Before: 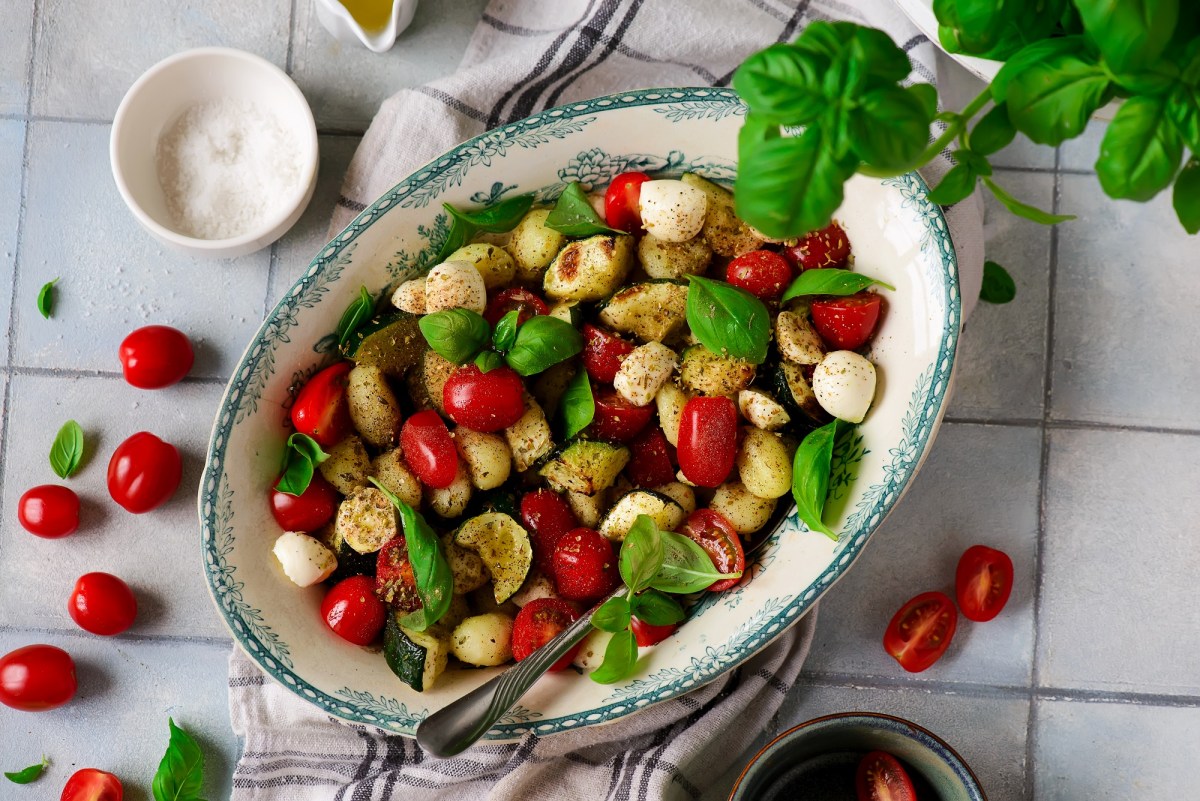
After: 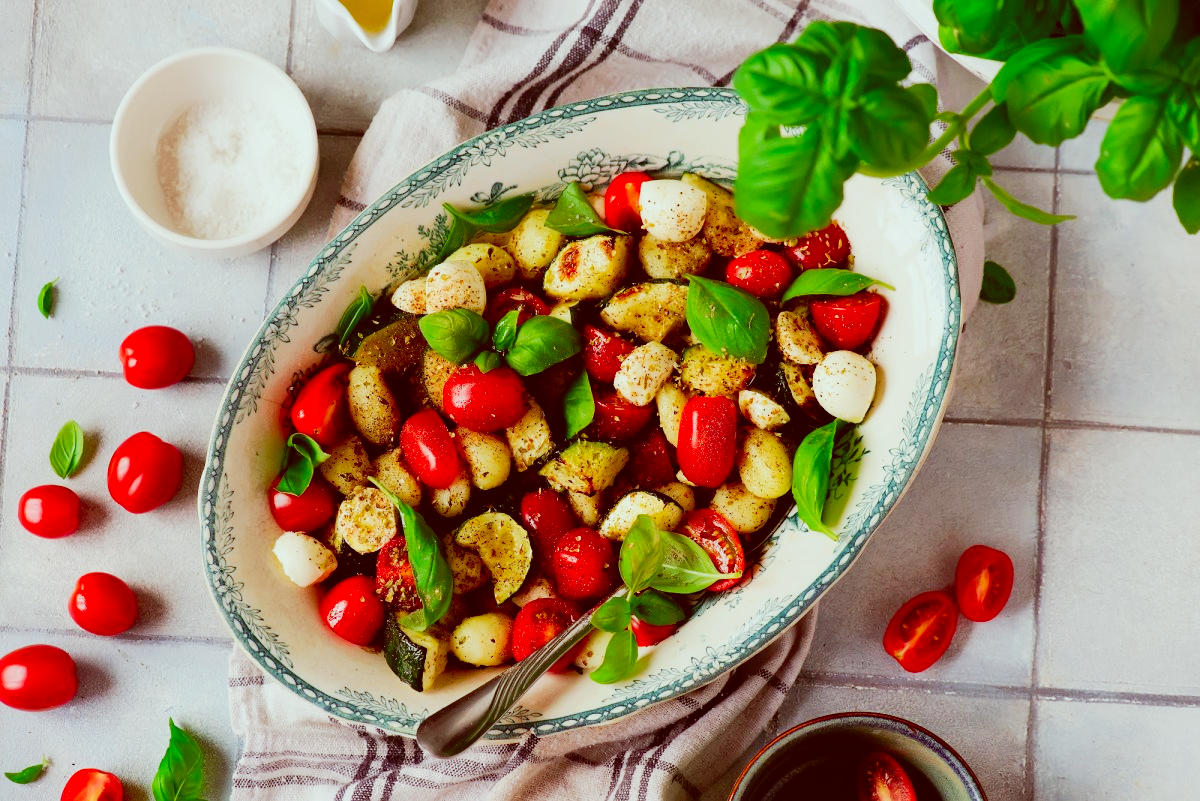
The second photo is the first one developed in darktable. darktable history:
contrast brightness saturation: contrast 0.038, saturation 0.164
tone curve: curves: ch0 [(0, 0.005) (0.103, 0.097) (0.18, 0.207) (0.384, 0.465) (0.491, 0.585) (0.629, 0.726) (0.84, 0.866) (1, 0.947)]; ch1 [(0, 0) (0.172, 0.123) (0.324, 0.253) (0.396, 0.388) (0.478, 0.461) (0.499, 0.497) (0.532, 0.515) (0.57, 0.584) (0.635, 0.675) (0.805, 0.892) (1, 1)]; ch2 [(0, 0) (0.411, 0.424) (0.496, 0.501) (0.515, 0.507) (0.553, 0.562) (0.604, 0.642) (0.708, 0.768) (0.839, 0.916) (1, 1)], preserve colors none
color correction: highlights a* -7.17, highlights b* -0.202, shadows a* 20.83, shadows b* 11.25
